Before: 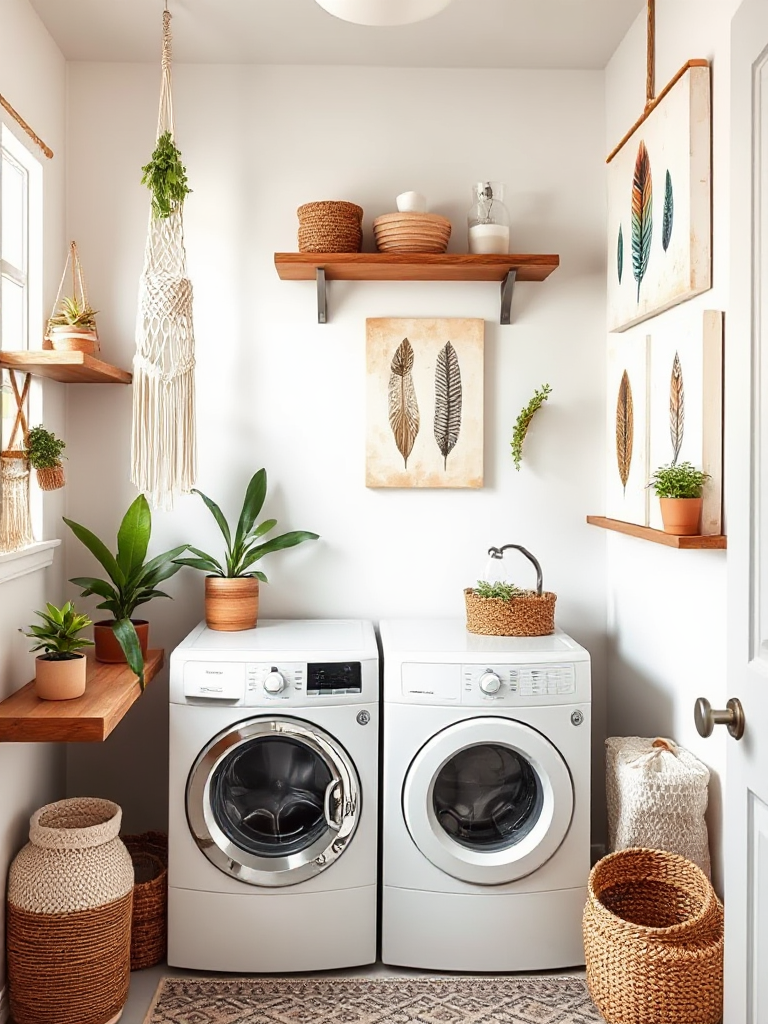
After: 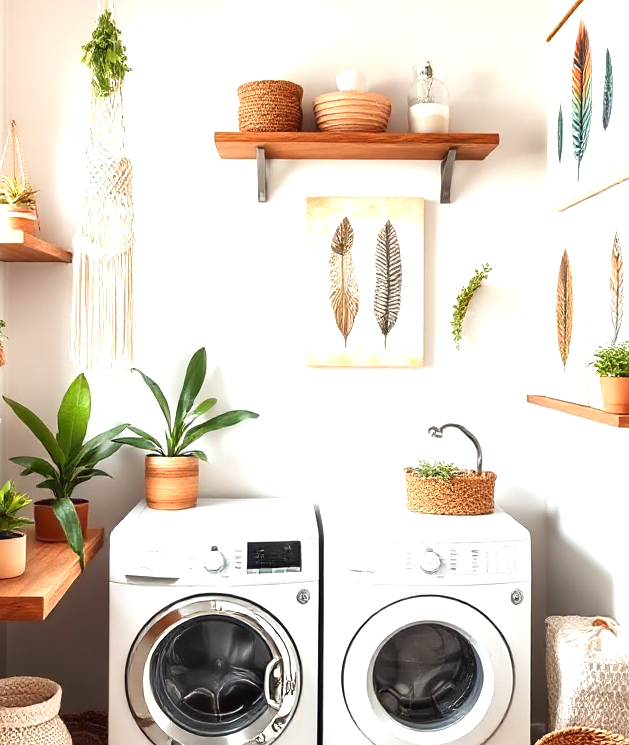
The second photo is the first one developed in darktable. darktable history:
crop: left 7.856%, top 11.836%, right 10.12%, bottom 15.387%
exposure: black level correction 0, exposure 0.7 EV, compensate exposure bias true, compensate highlight preservation false
